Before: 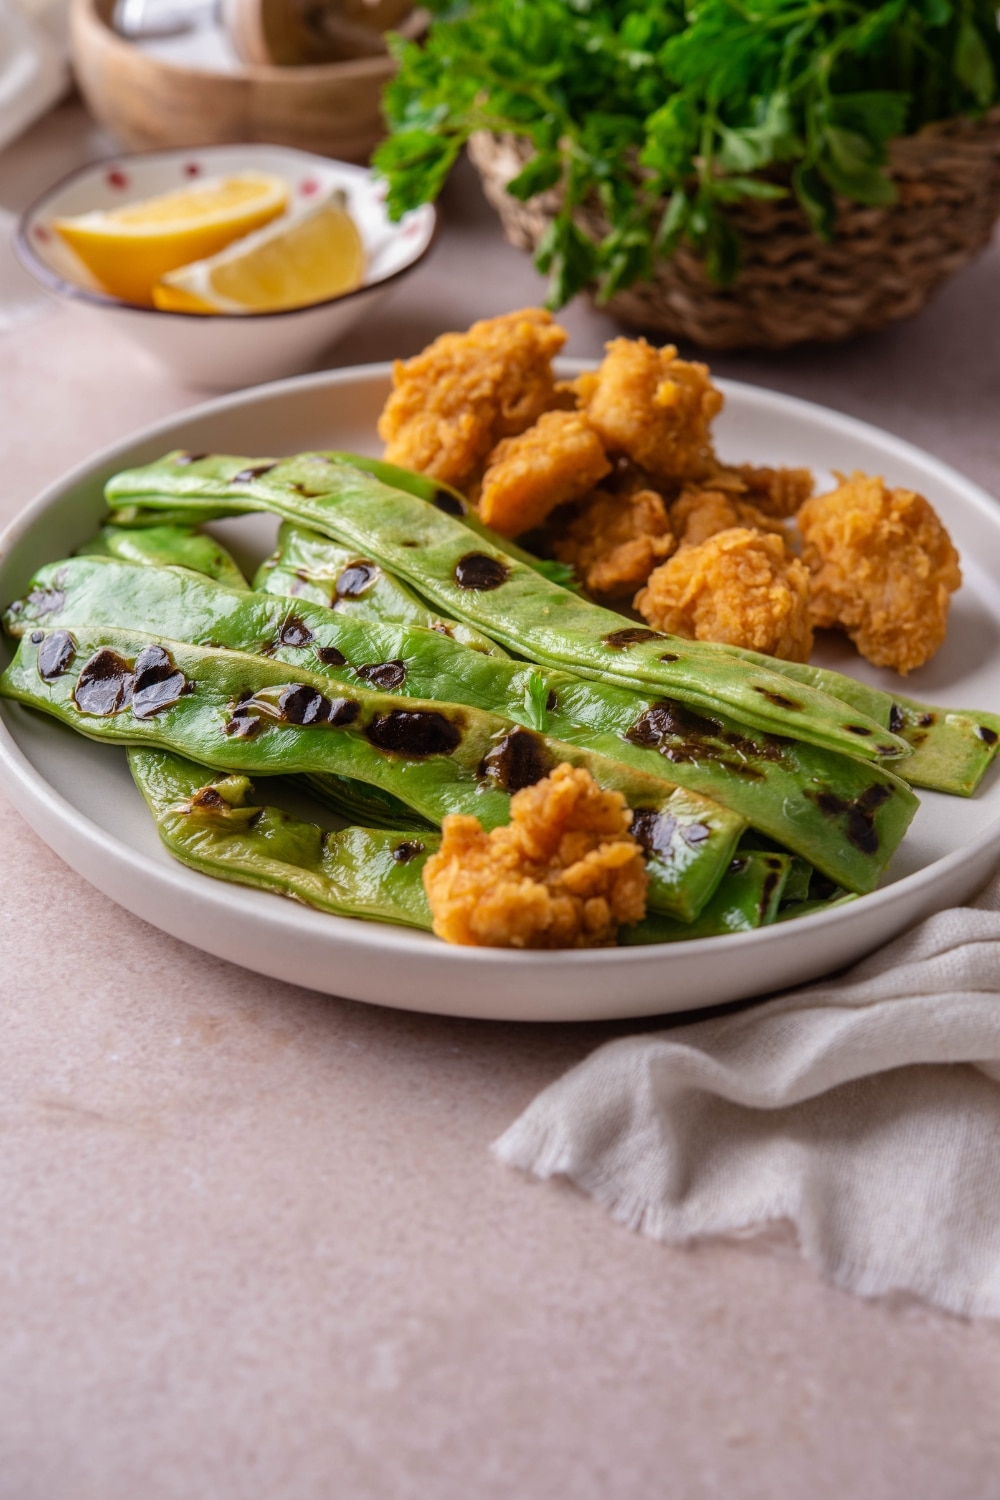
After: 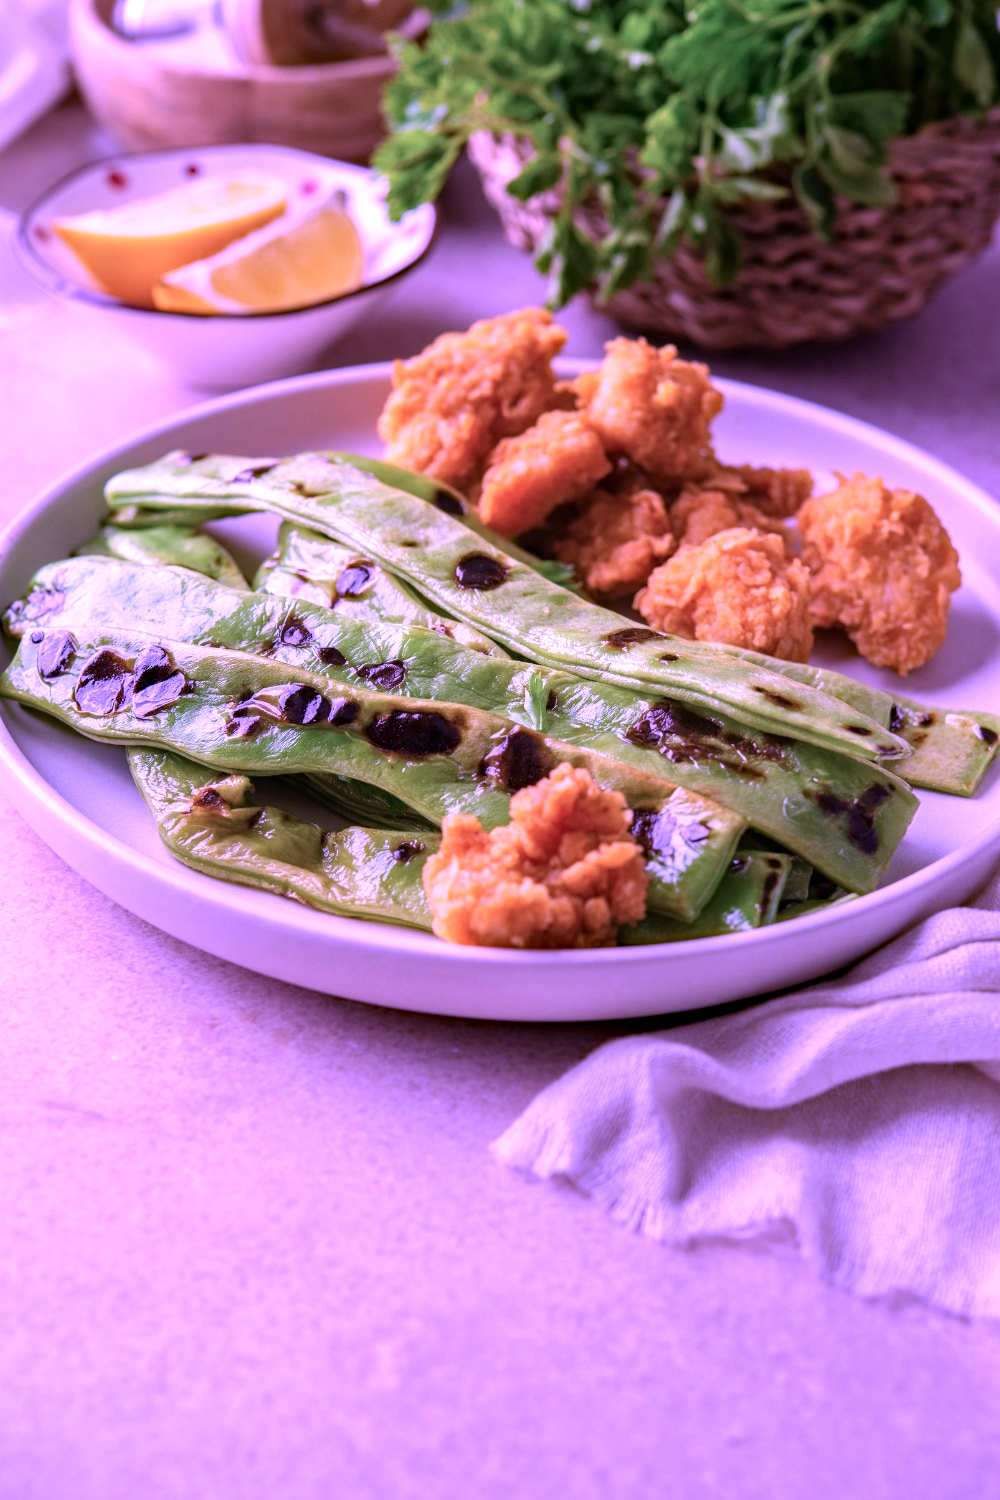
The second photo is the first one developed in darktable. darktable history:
haze removal: compatibility mode true, adaptive false
exposure: black level correction 0.001, exposure 0.5 EV, compensate highlight preservation false
color calibration: illuminant custom, x 0.379, y 0.48, temperature 4469.58 K
